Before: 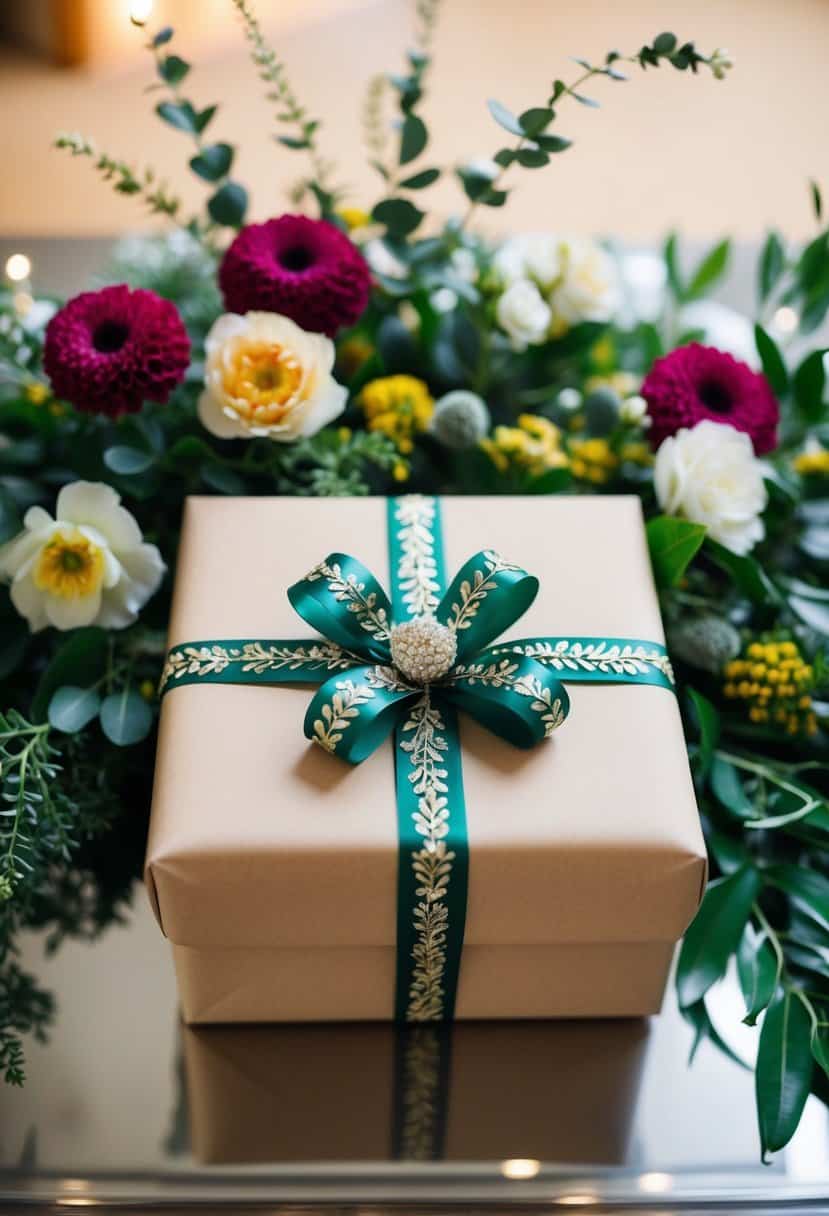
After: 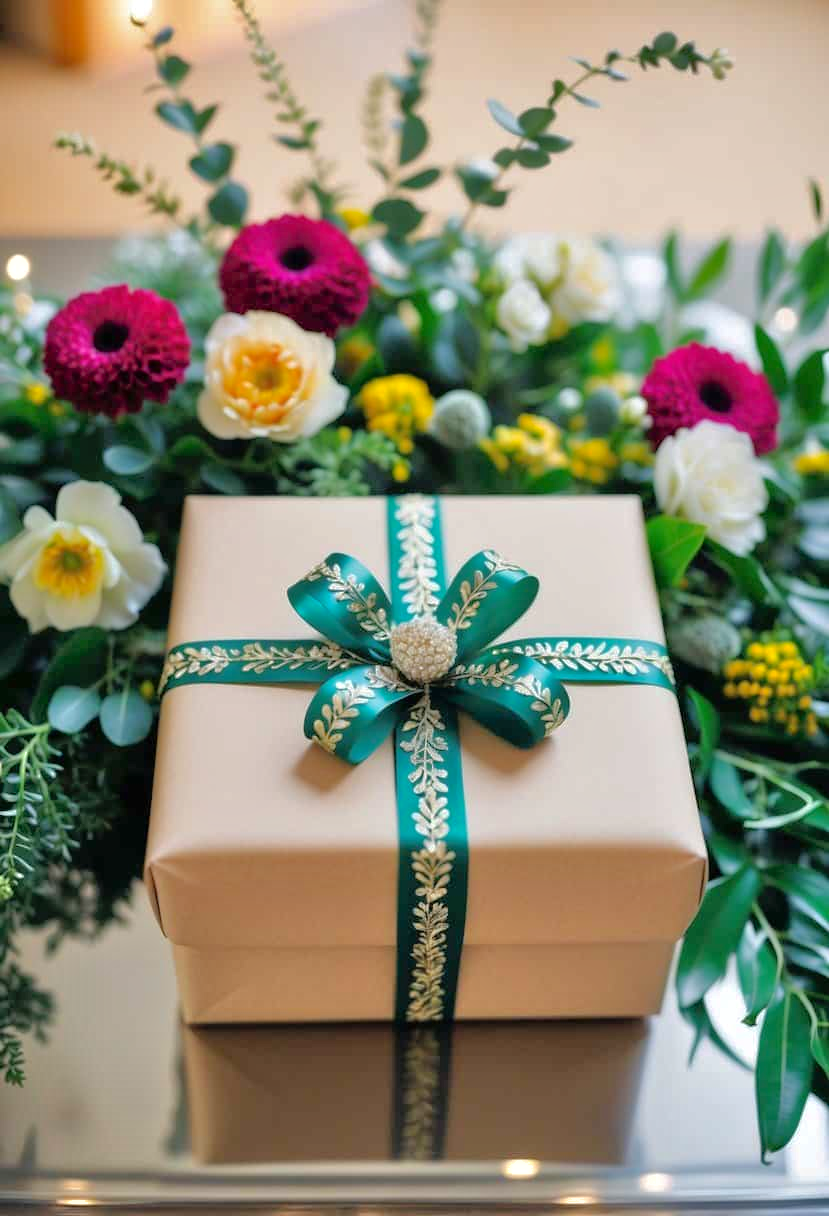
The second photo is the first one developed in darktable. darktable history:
shadows and highlights: on, module defaults
tone equalizer: -7 EV 0.15 EV, -6 EV 0.6 EV, -5 EV 1.15 EV, -4 EV 1.33 EV, -3 EV 1.15 EV, -2 EV 0.6 EV, -1 EV 0.15 EV, mask exposure compensation -0.5 EV
